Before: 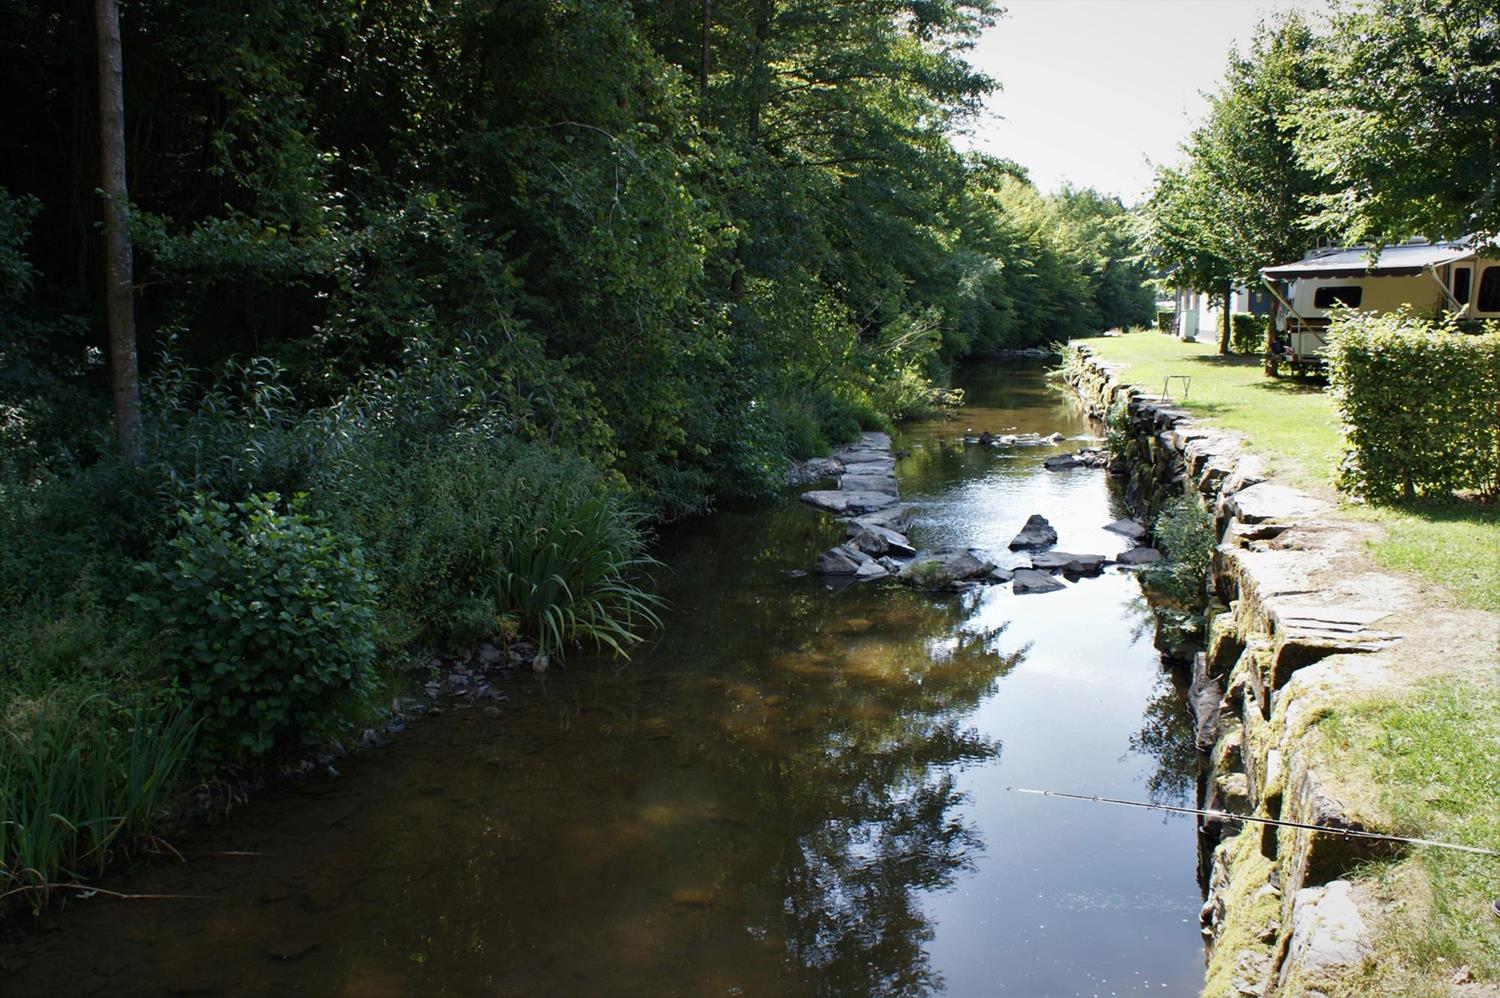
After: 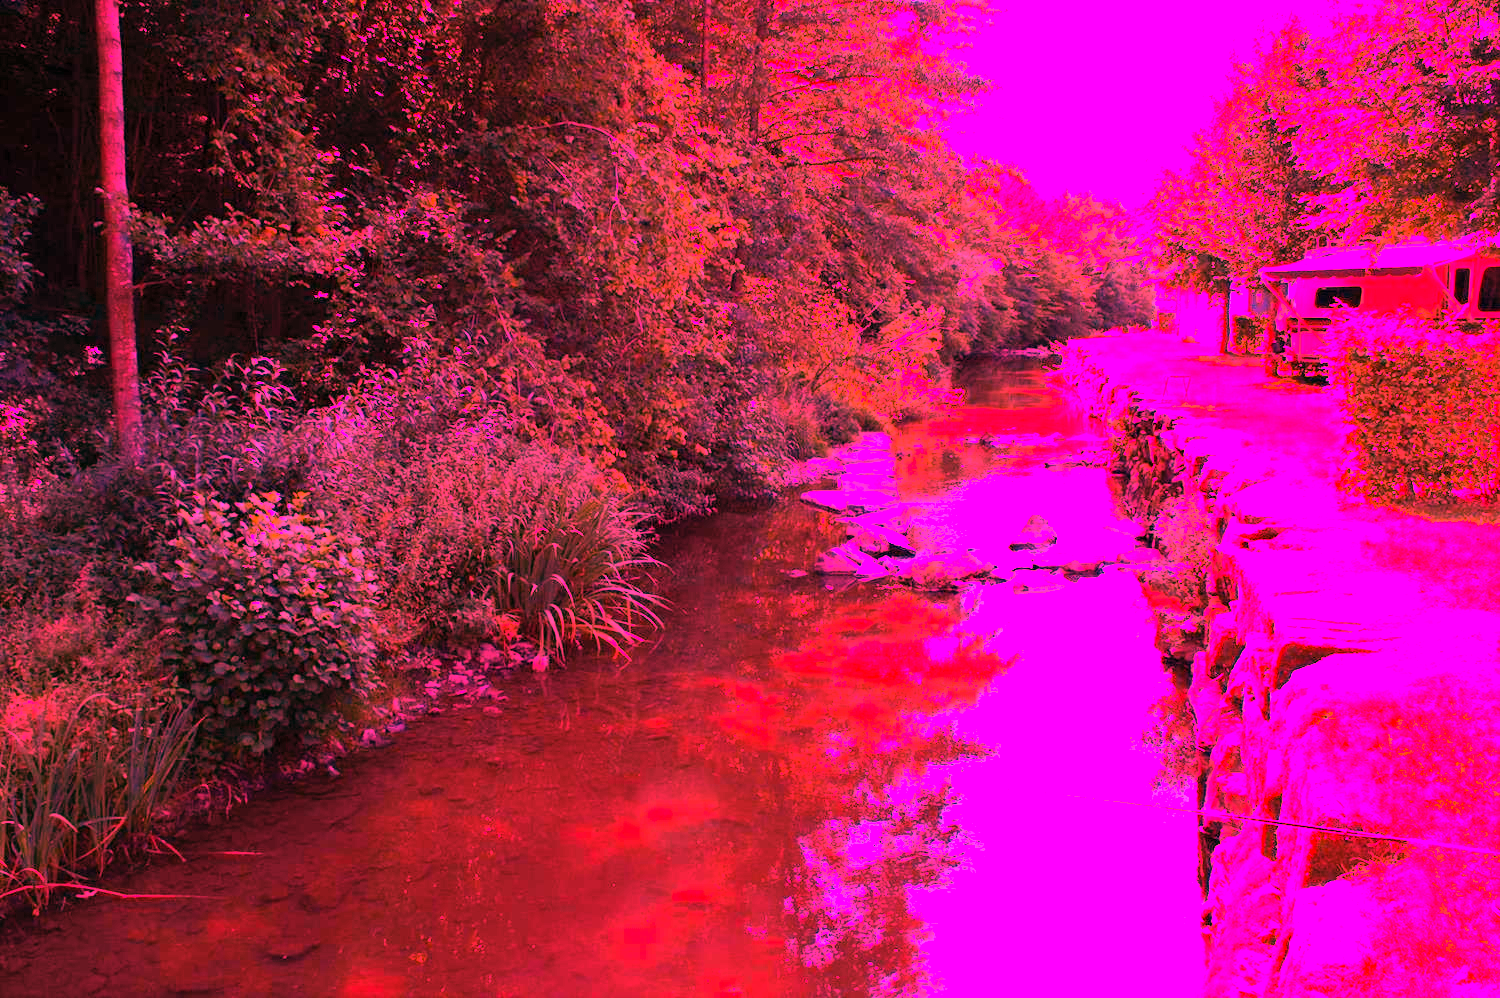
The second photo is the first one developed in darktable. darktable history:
contrast brightness saturation: contrast 0.07, brightness 0.08, saturation 0.18
white balance: red 4.26, blue 1.802
